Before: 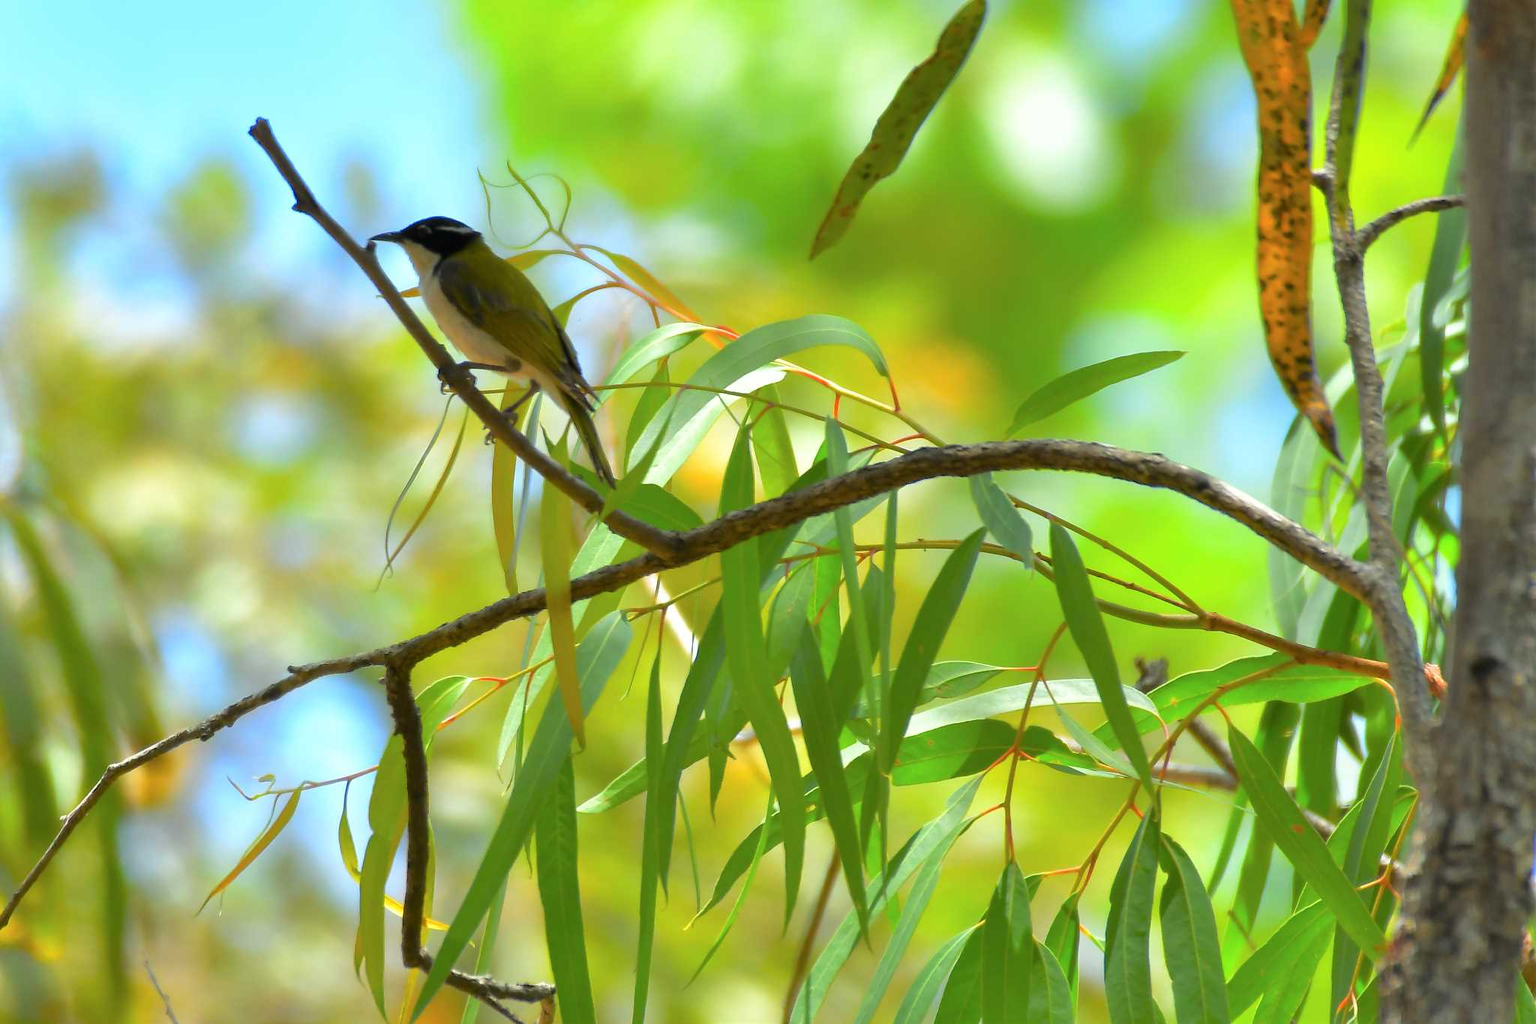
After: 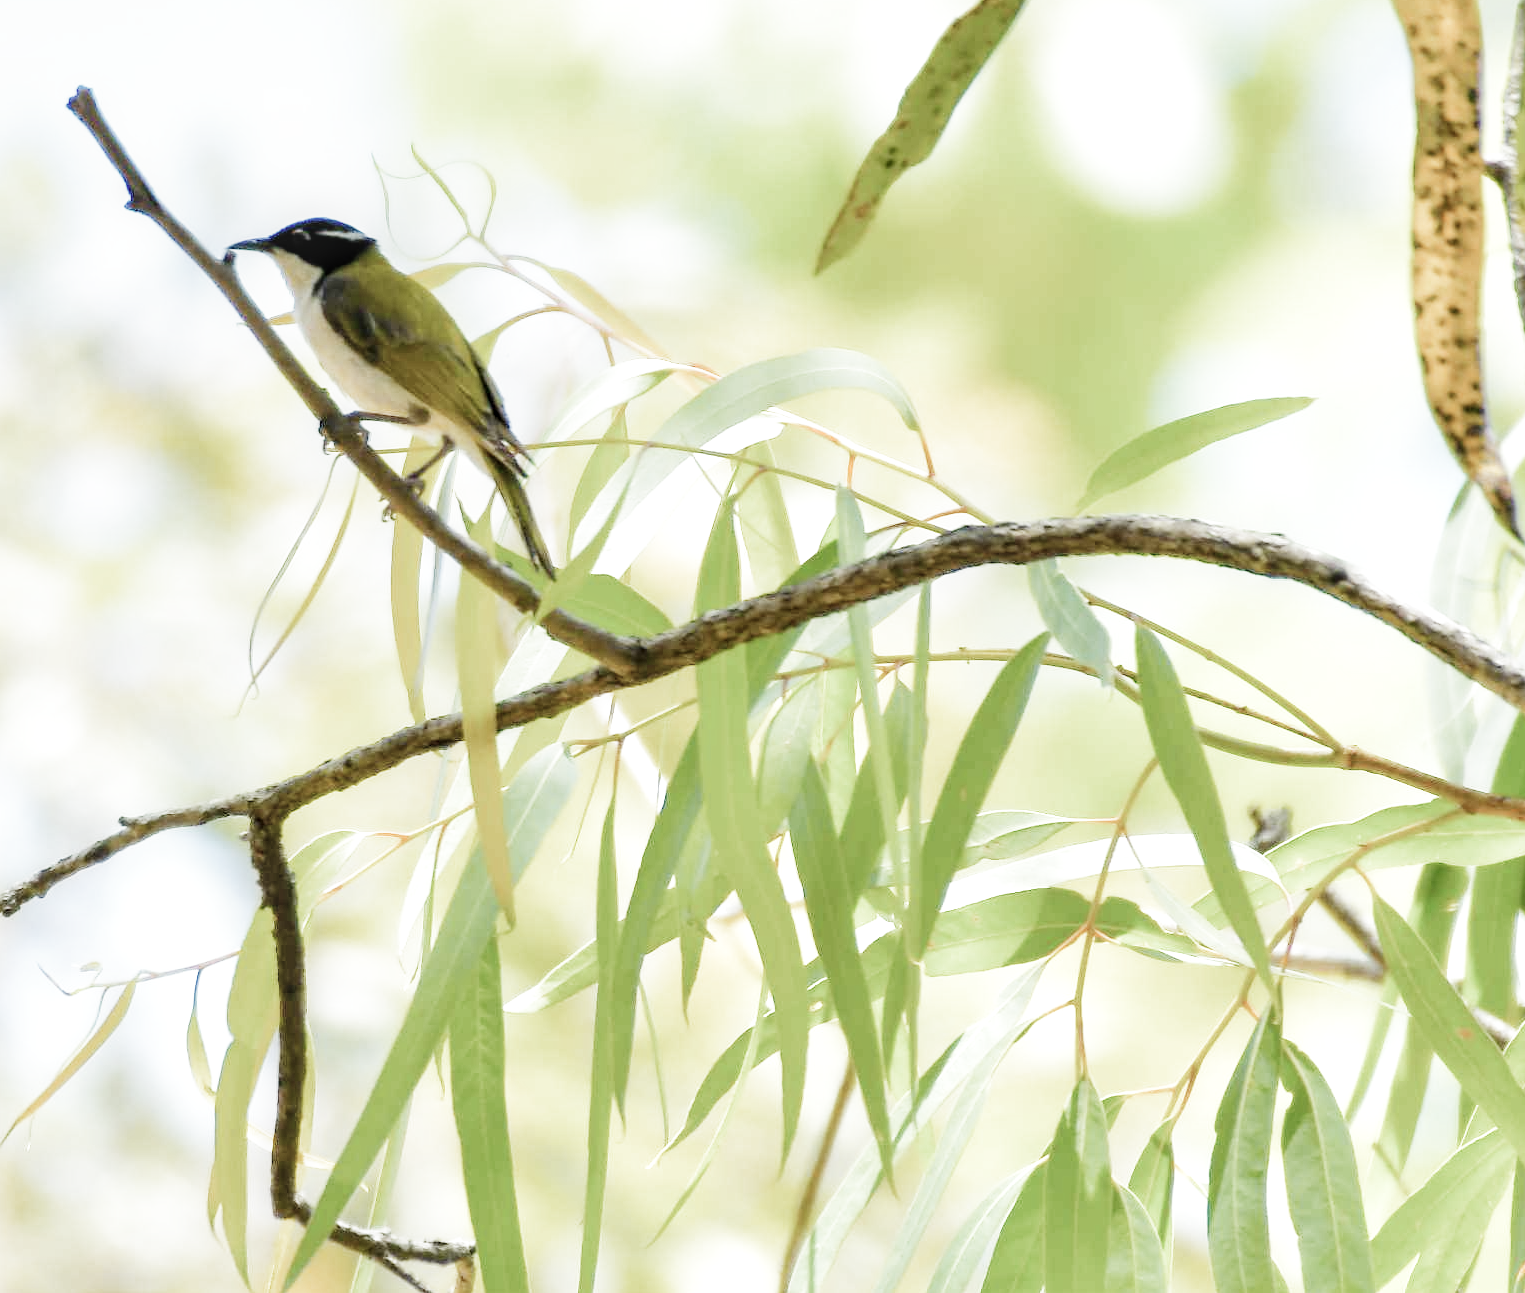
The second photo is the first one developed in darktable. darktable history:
filmic rgb: black relative exposure -7.5 EV, white relative exposure 5 EV, threshold 2.94 EV, hardness 3.32, contrast 1.3, add noise in highlights 0.002, preserve chrominance no, color science v4 (2020), enable highlight reconstruction true
local contrast: detail 130%
crop and rotate: left 12.957%, top 5.269%, right 12.571%
exposure: black level correction 0, exposure 1.708 EV, compensate highlight preservation false
color zones: curves: ch0 [(0, 0.559) (0.153, 0.551) (0.229, 0.5) (0.429, 0.5) (0.571, 0.5) (0.714, 0.5) (0.857, 0.5) (1, 0.559)]; ch1 [(0, 0.417) (0.112, 0.336) (0.213, 0.26) (0.429, 0.34) (0.571, 0.35) (0.683, 0.331) (0.857, 0.344) (1, 0.417)]
